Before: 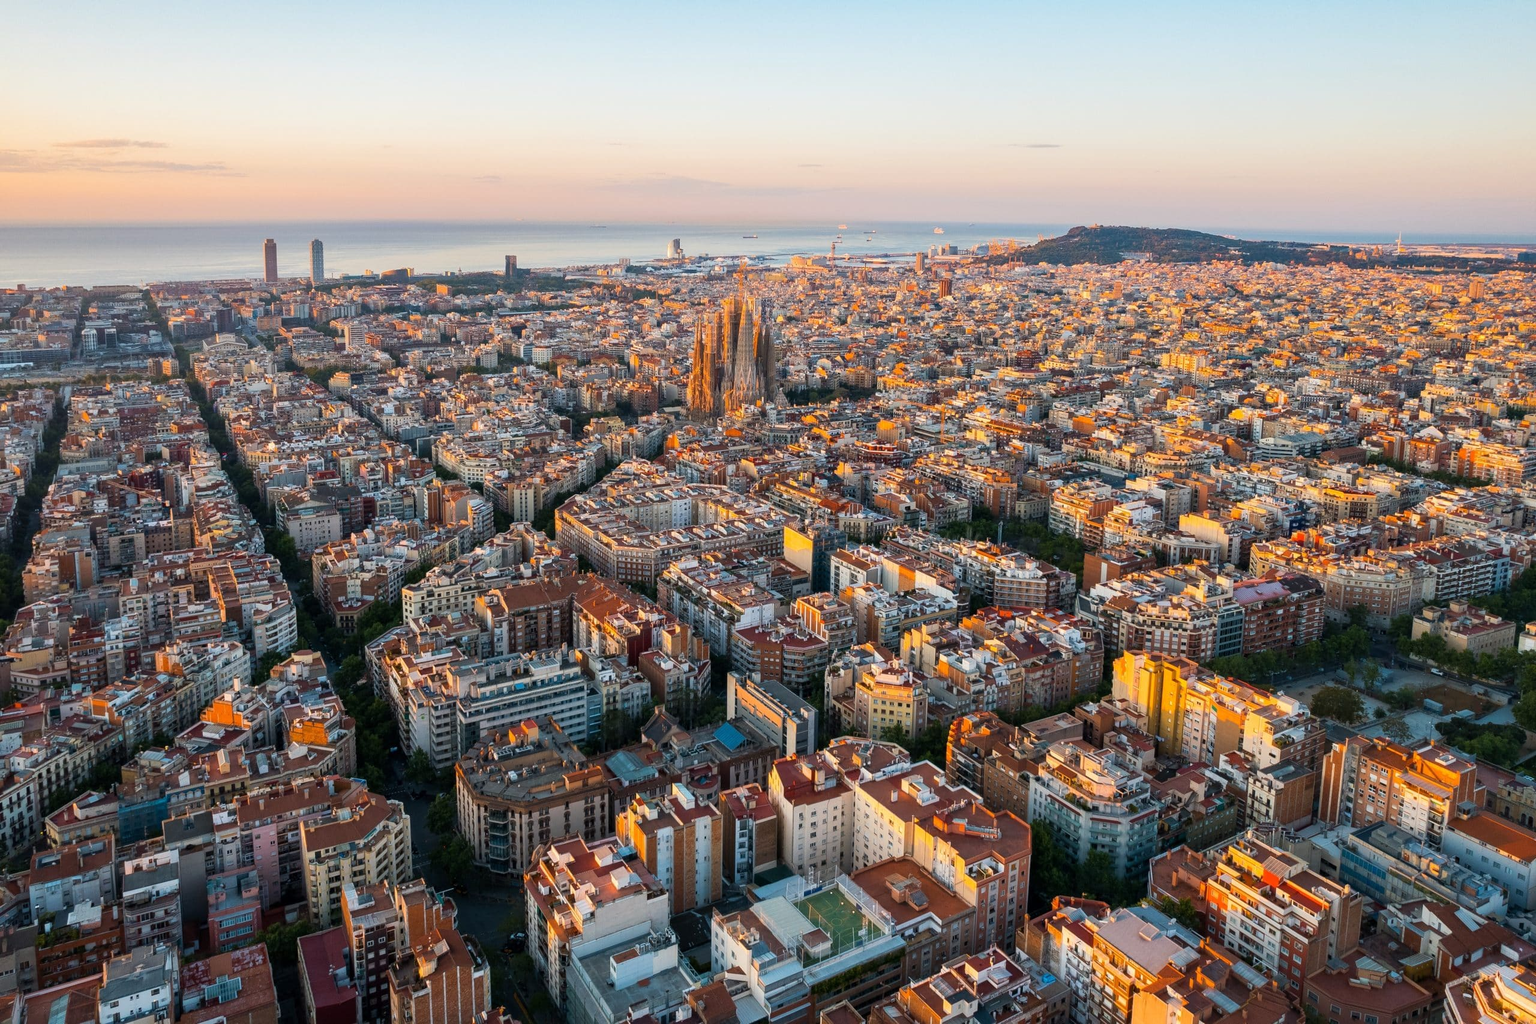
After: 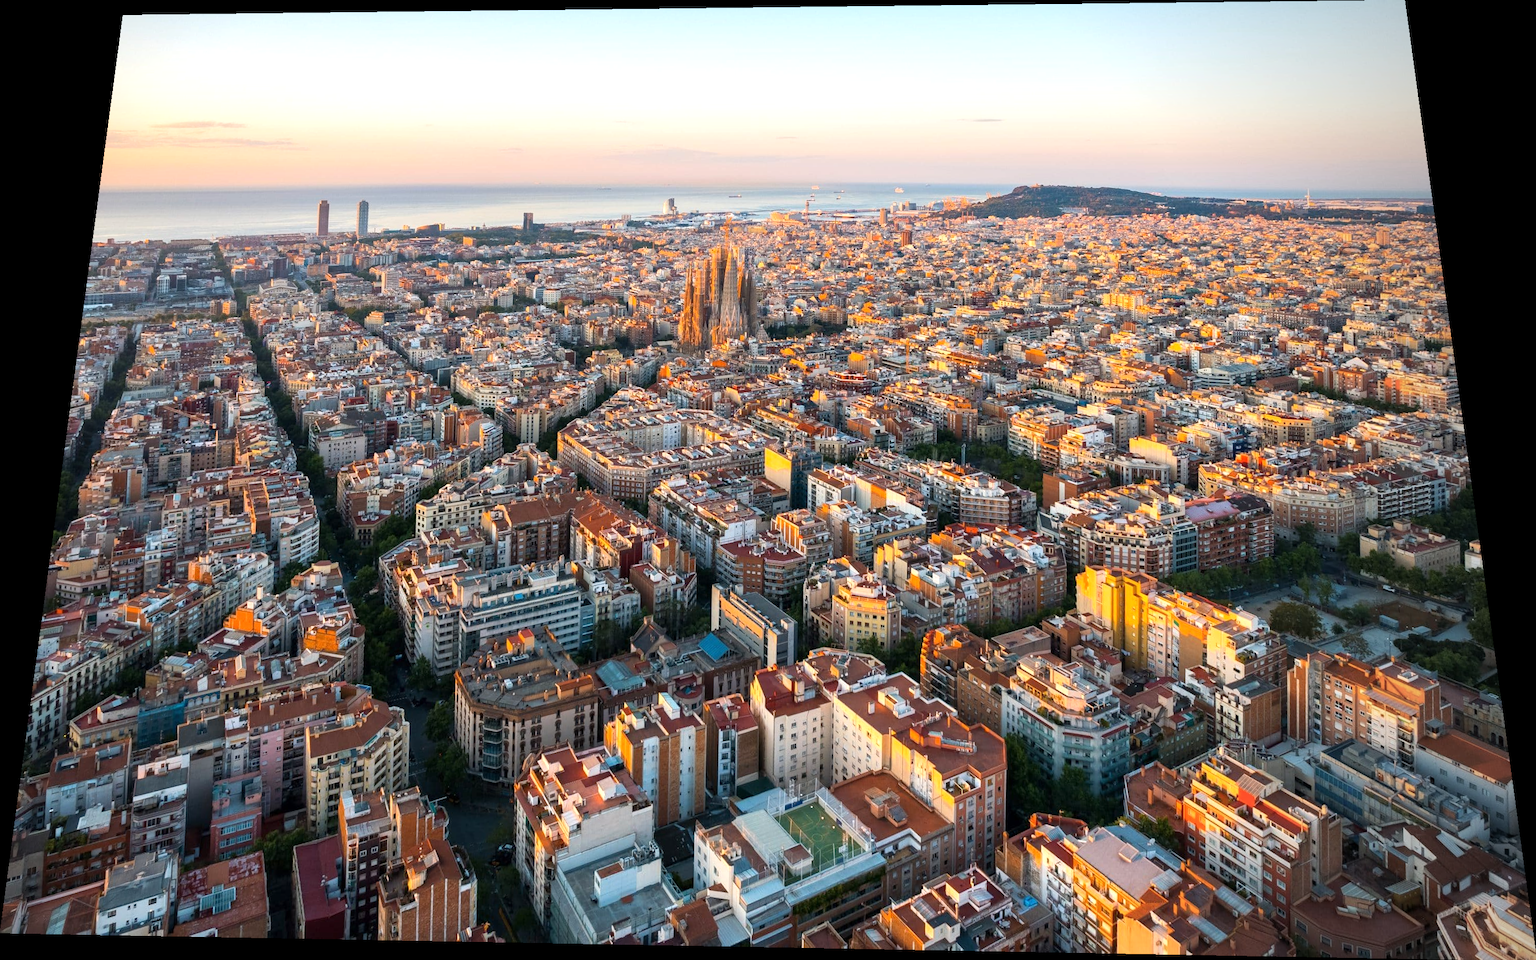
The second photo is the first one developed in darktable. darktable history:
vignetting: center (-0.15, 0.013)
exposure: exposure 0.375 EV, compensate highlight preservation false
rotate and perspective: rotation 0.128°, lens shift (vertical) -0.181, lens shift (horizontal) -0.044, shear 0.001, automatic cropping off
